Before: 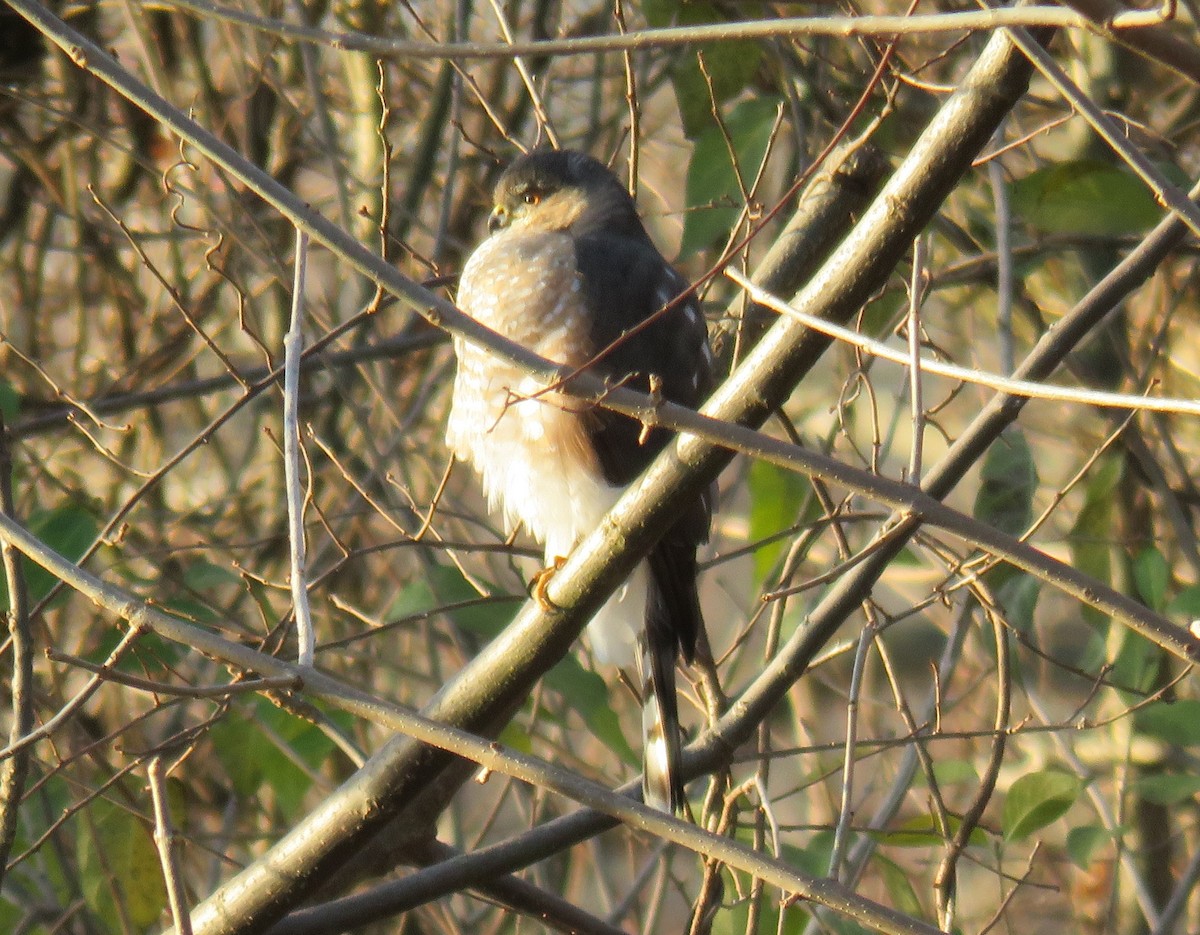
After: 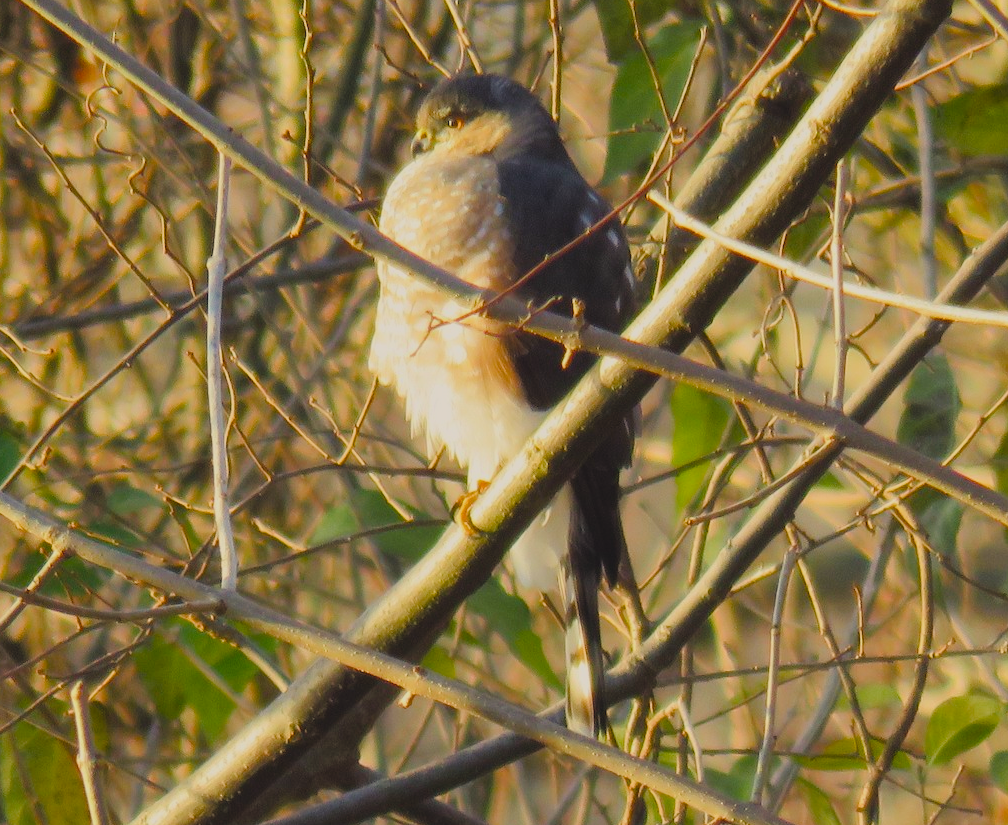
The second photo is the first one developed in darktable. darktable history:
crop: left 6.446%, top 8.188%, right 9.538%, bottom 3.548%
color balance rgb: shadows lift › chroma 3%, shadows lift › hue 280.8°, power › hue 330°, highlights gain › chroma 3%, highlights gain › hue 75.6°, global offset › luminance 1.5%, perceptual saturation grading › global saturation 20%, perceptual saturation grading › highlights -25%, perceptual saturation grading › shadows 50%, global vibrance 30%
filmic rgb: black relative exposure -7.65 EV, white relative exposure 4.56 EV, hardness 3.61, color science v6 (2022)
